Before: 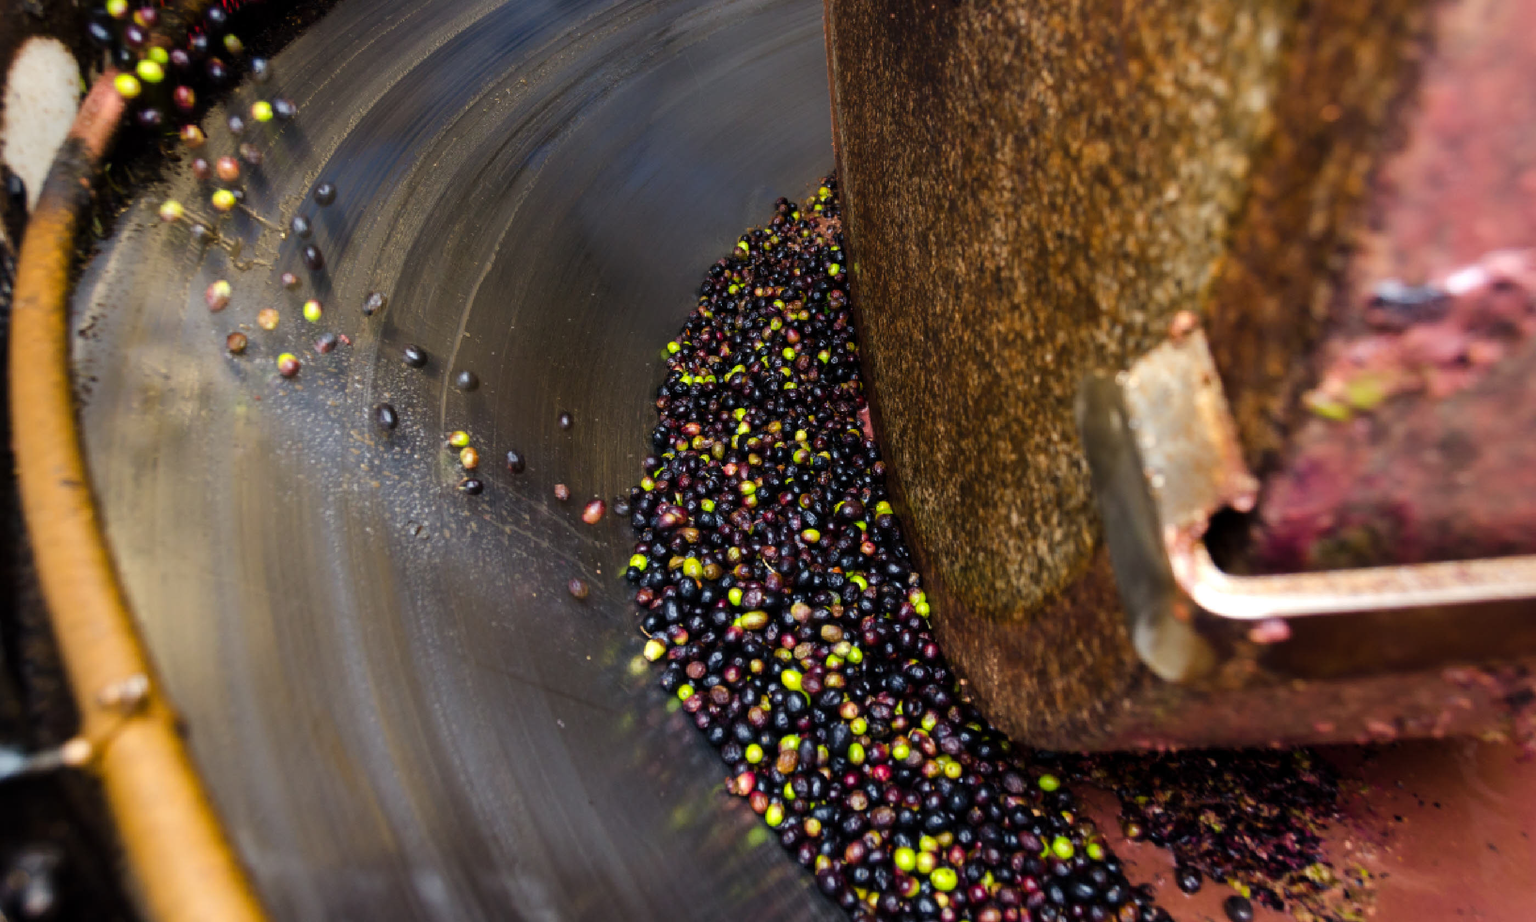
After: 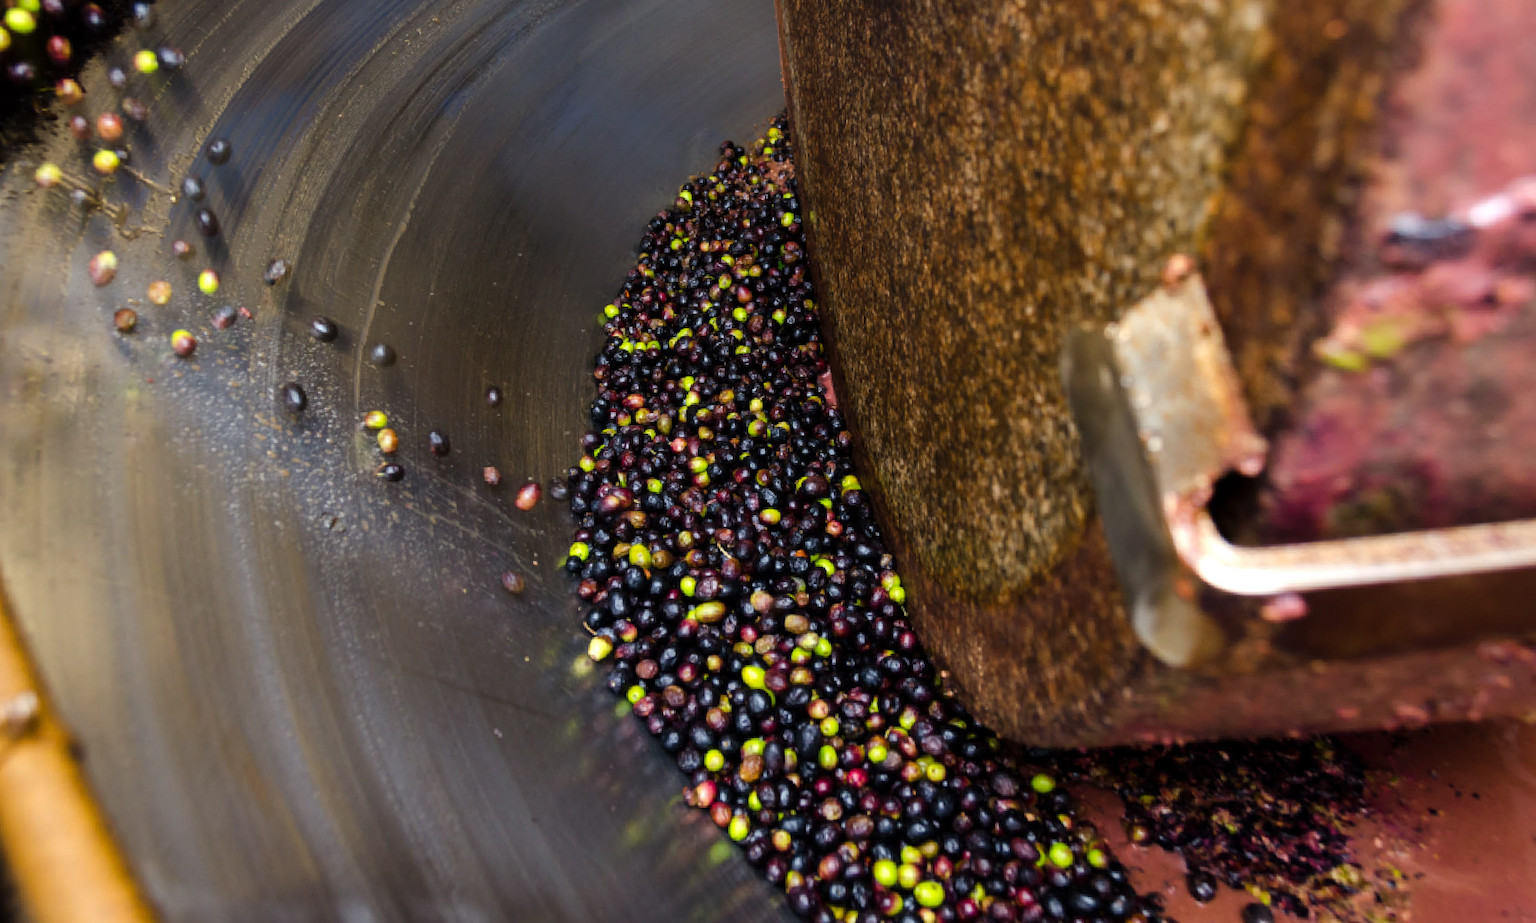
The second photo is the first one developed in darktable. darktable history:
crop and rotate: angle 1.65°, left 5.911%, top 5.686%
